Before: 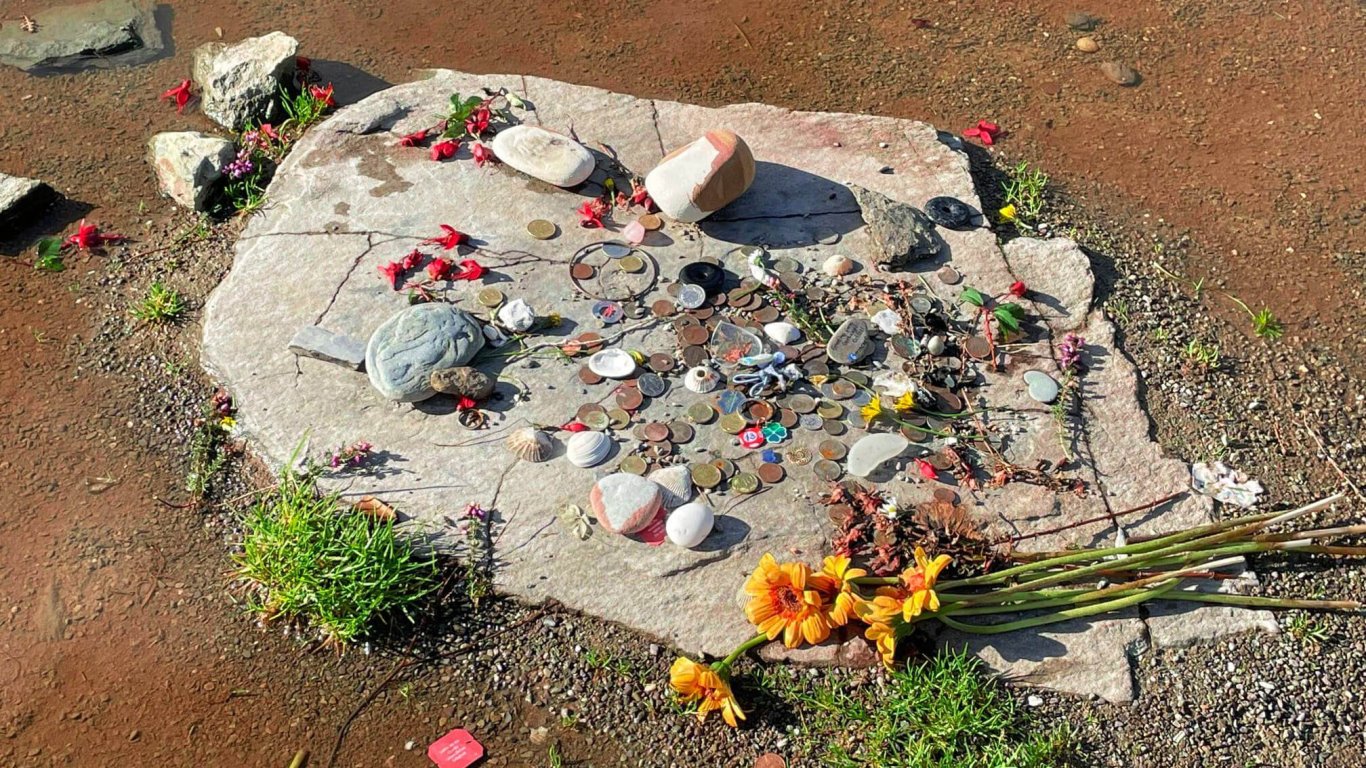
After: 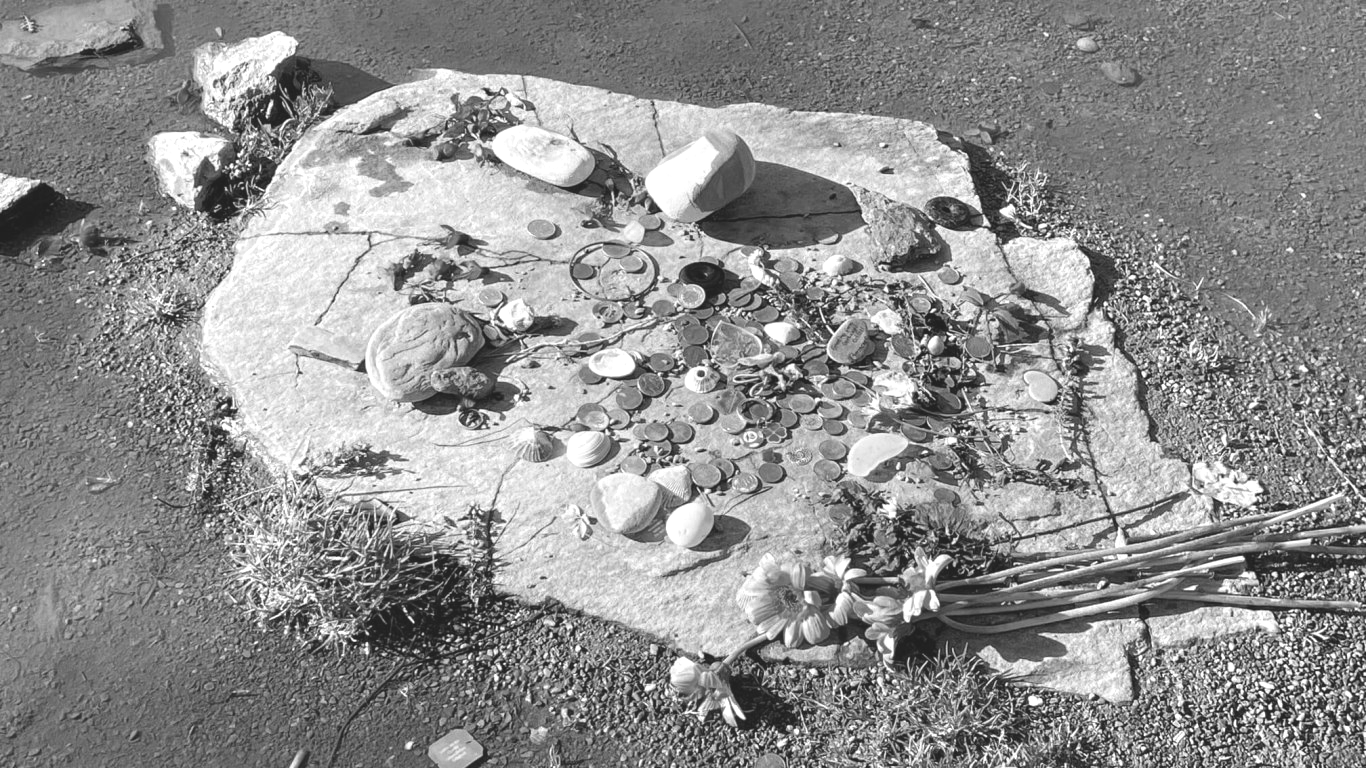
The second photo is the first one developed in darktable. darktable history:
color balance: lift [1.01, 1, 1, 1], gamma [1.097, 1, 1, 1], gain [0.85, 1, 1, 1]
color zones: curves: ch0 [(0.002, 0.593) (0.143, 0.417) (0.285, 0.541) (0.455, 0.289) (0.608, 0.327) (0.727, 0.283) (0.869, 0.571) (1, 0.603)]; ch1 [(0, 0) (0.143, 0) (0.286, 0) (0.429, 0) (0.571, 0) (0.714, 0) (0.857, 0)]
exposure: black level correction 0.001, exposure 0.5 EV, compensate exposure bias true, compensate highlight preservation false
